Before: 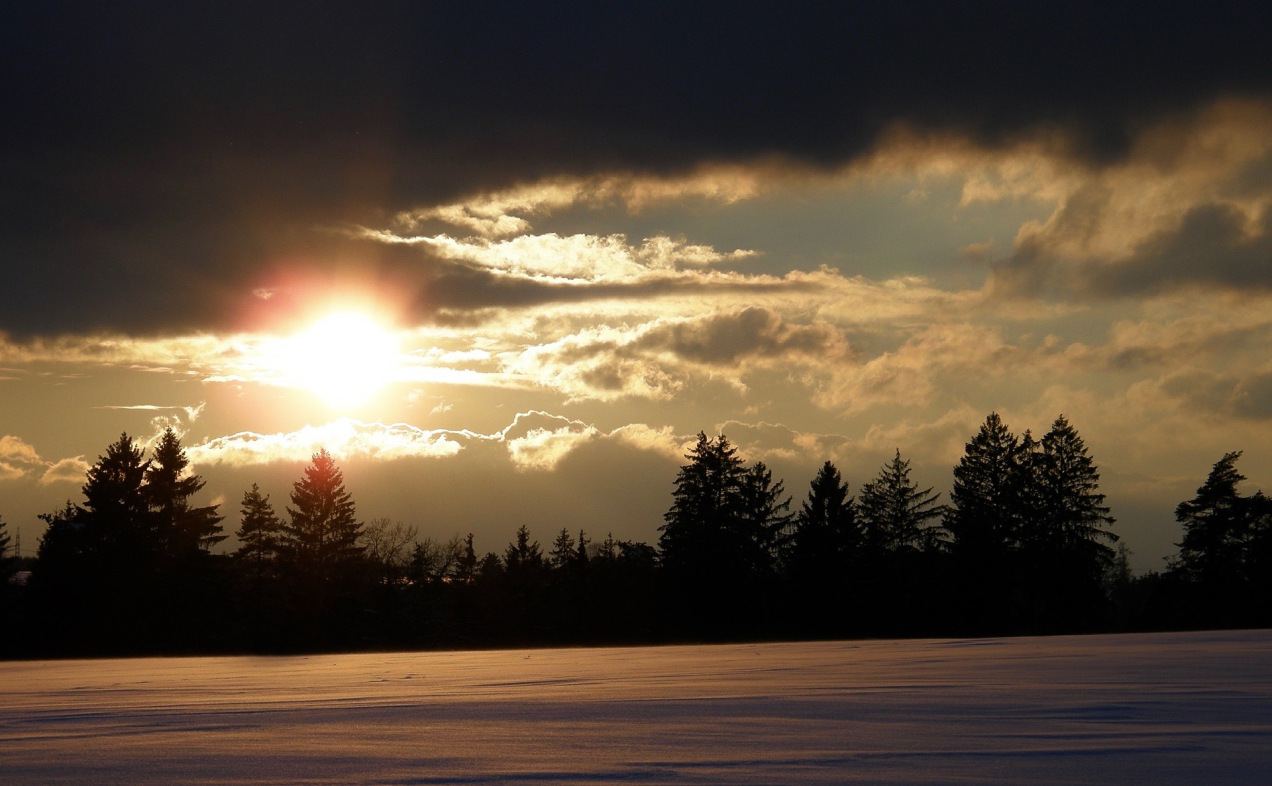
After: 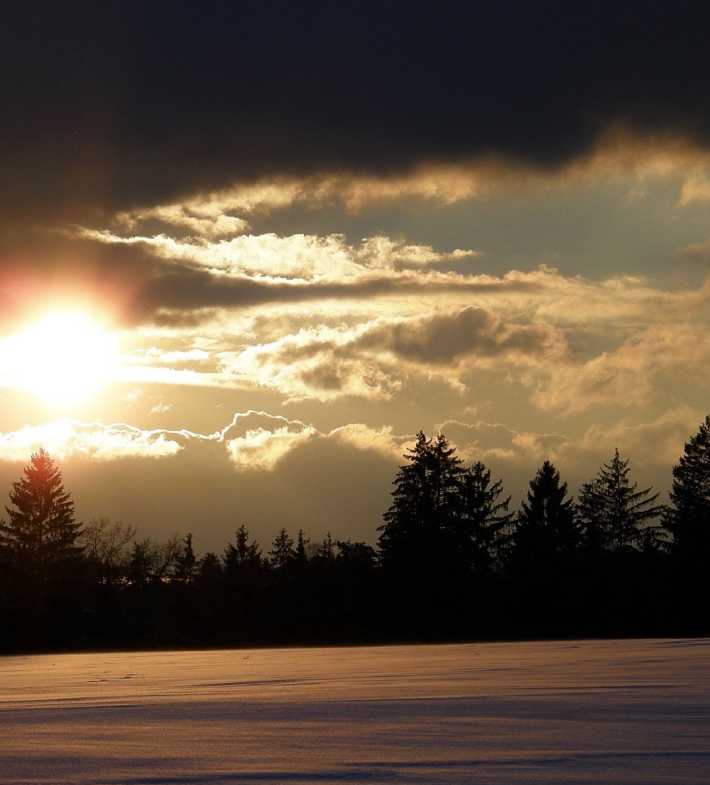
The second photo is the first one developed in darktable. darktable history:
crop: left 22.104%, right 22.066%, bottom 0.001%
